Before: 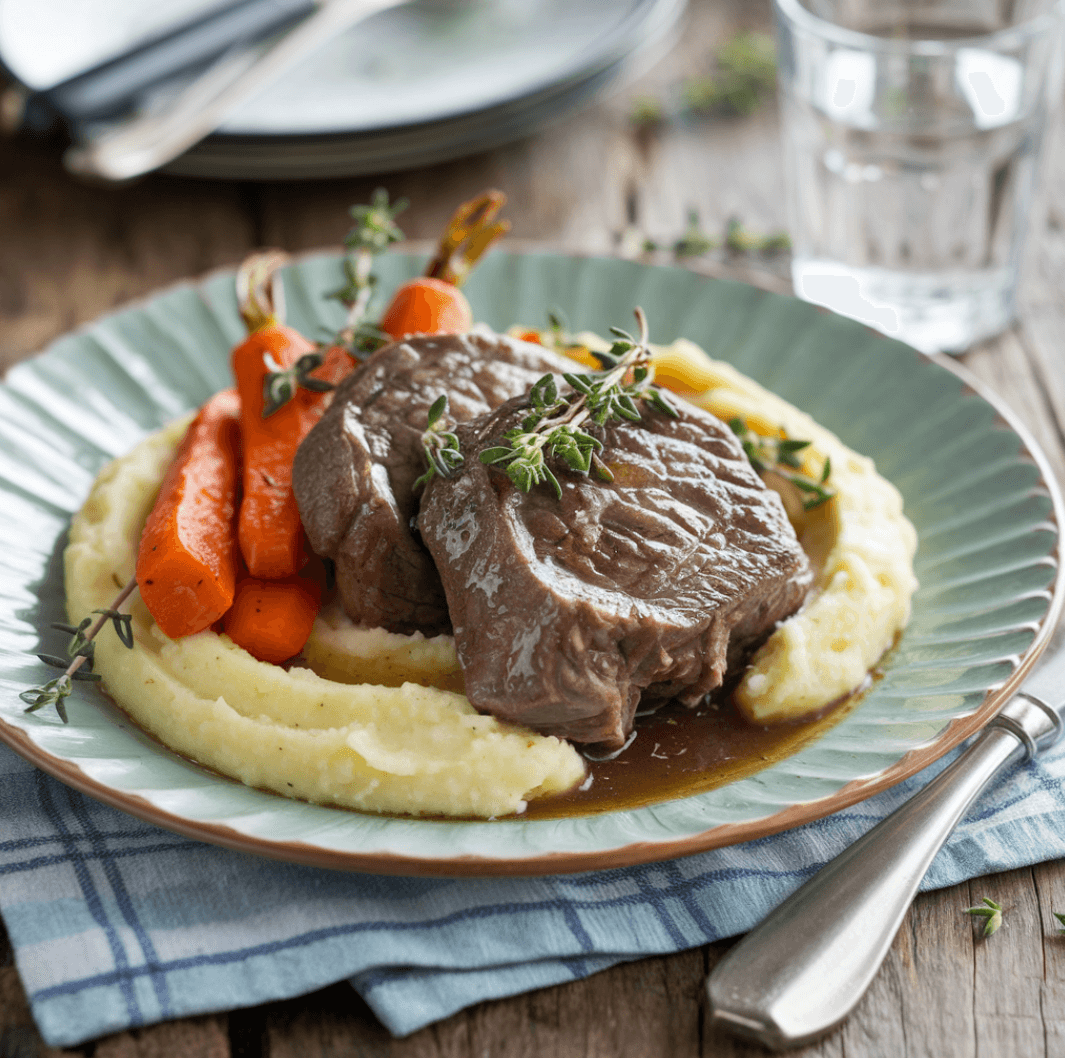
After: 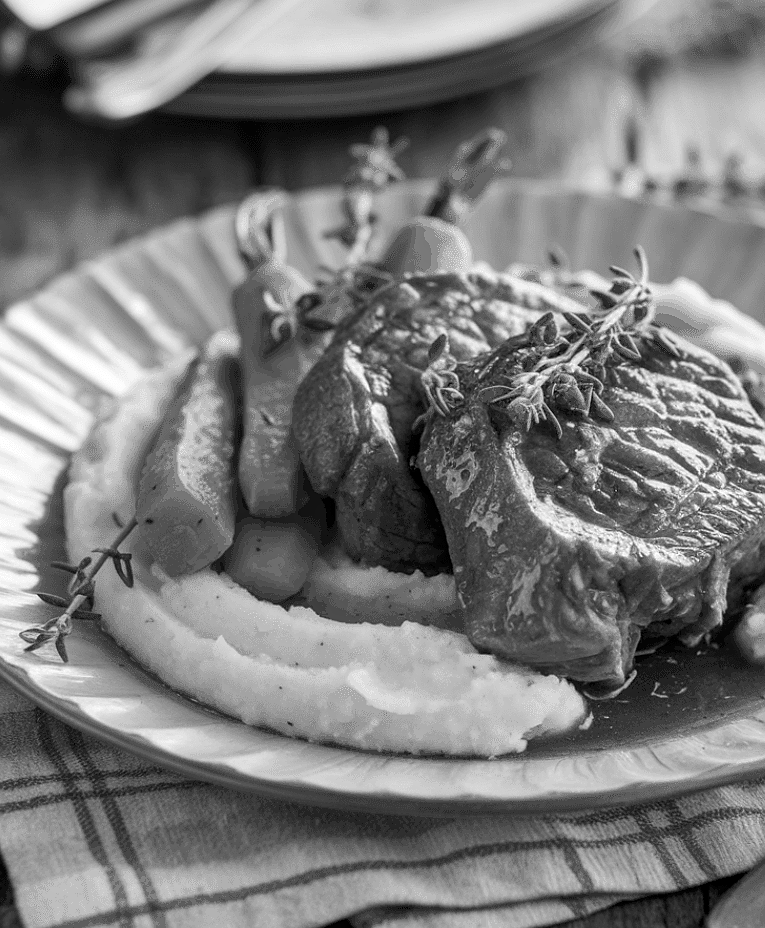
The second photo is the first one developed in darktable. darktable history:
monochrome: size 1
local contrast: on, module defaults
sharpen: radius 1
crop: top 5.803%, right 27.864%, bottom 5.804%
